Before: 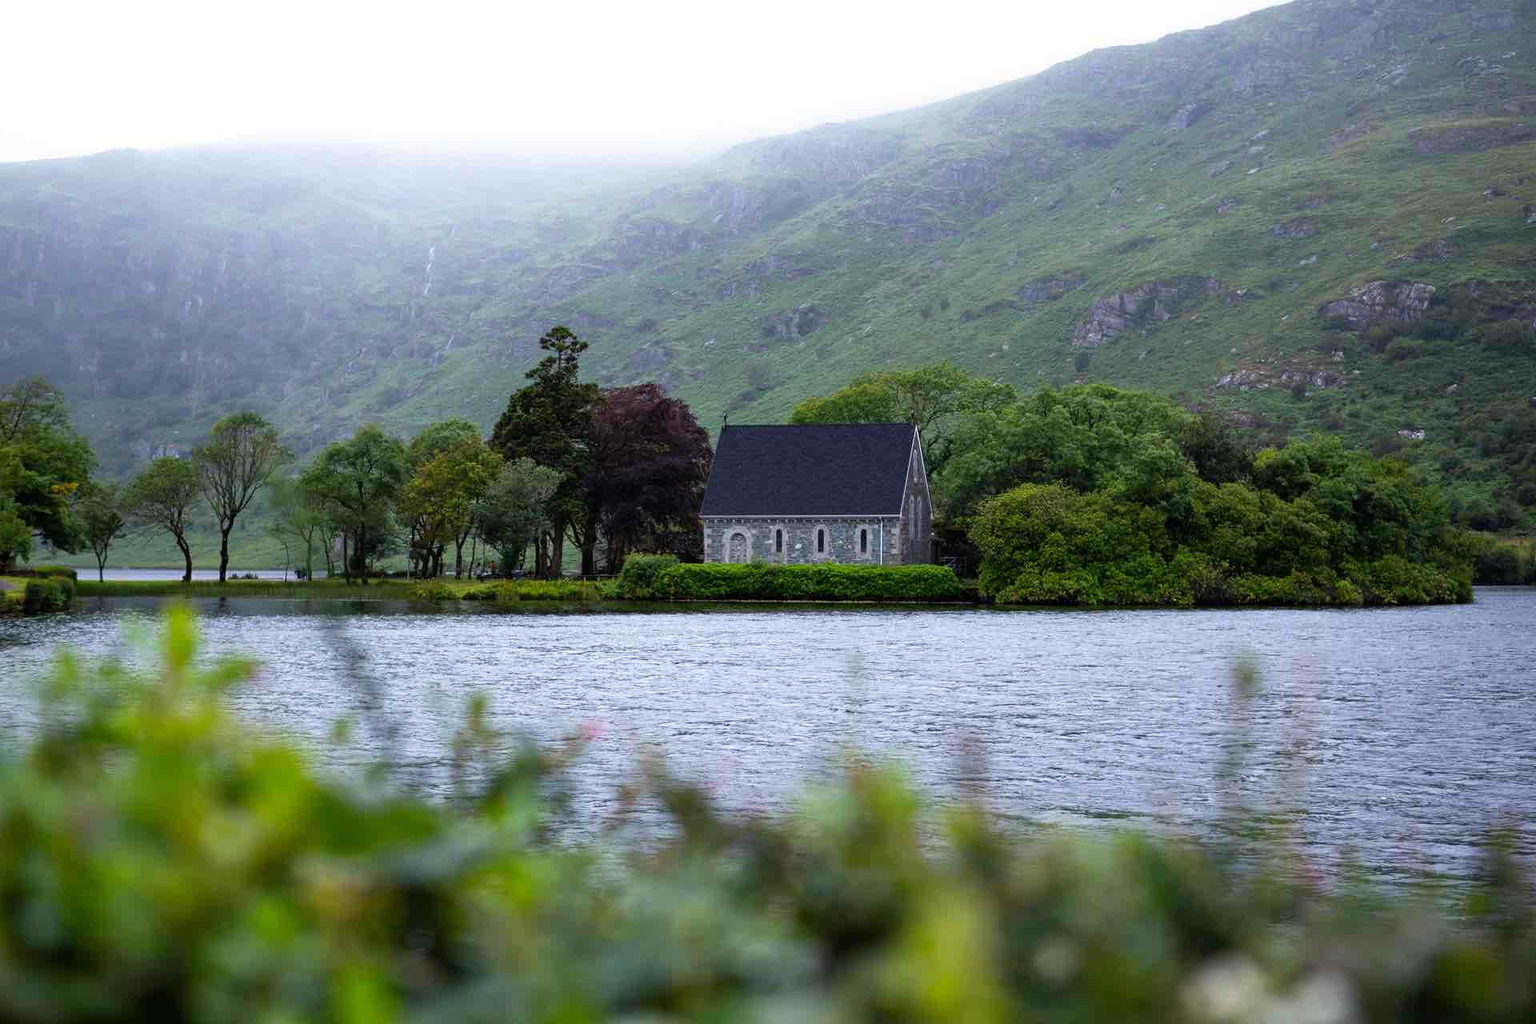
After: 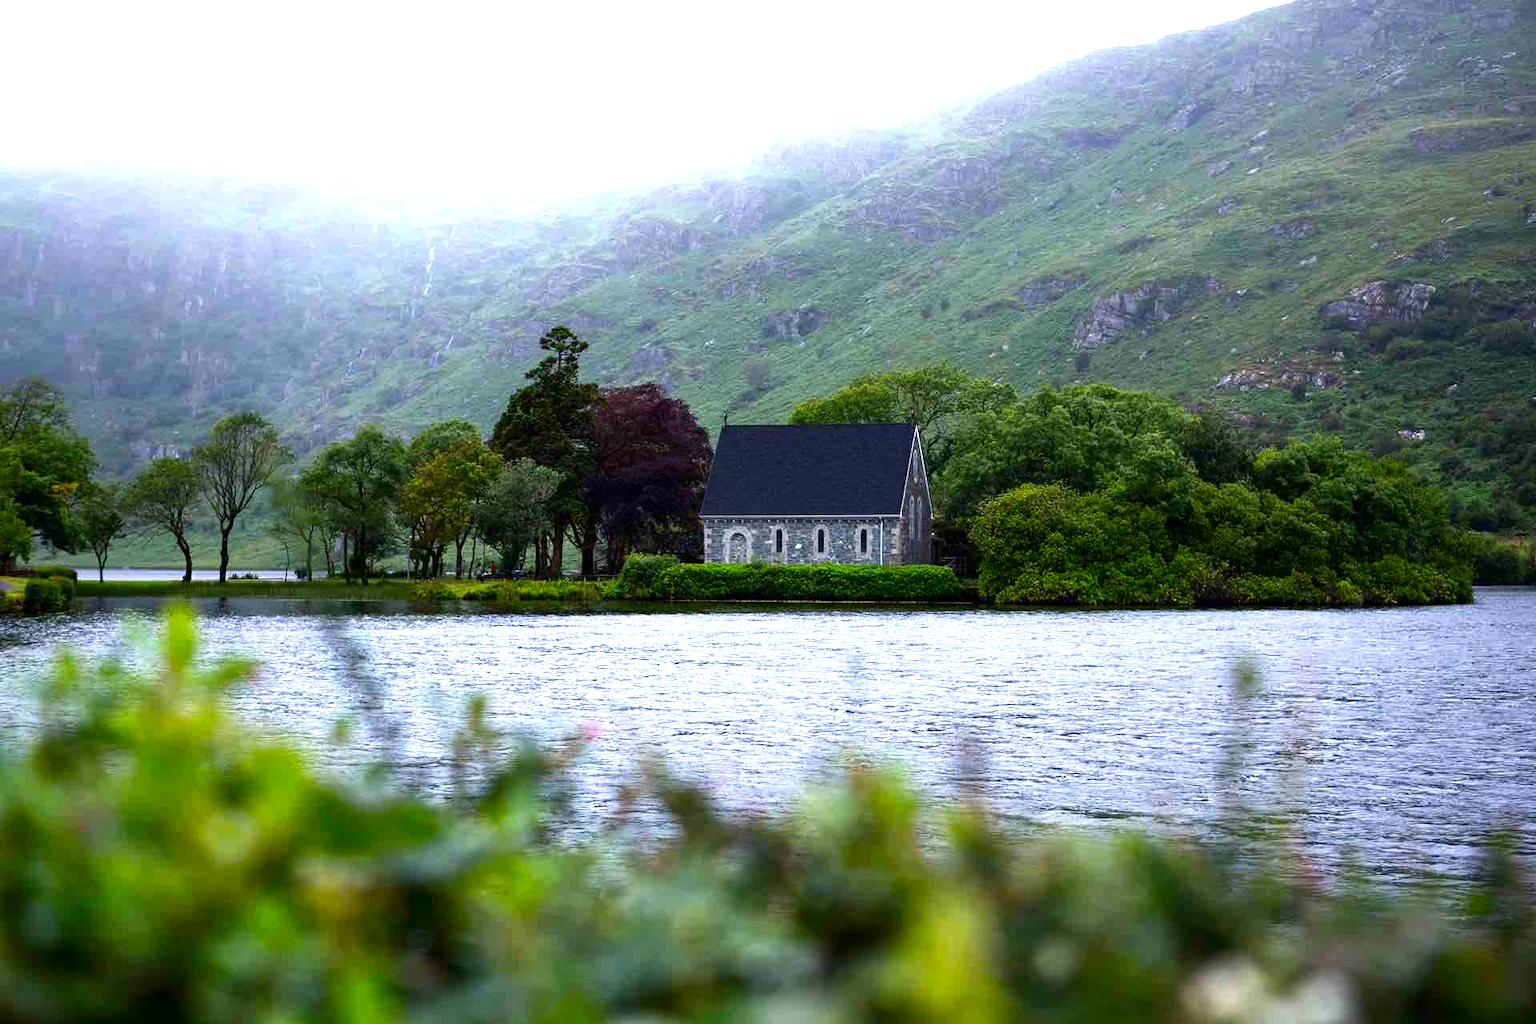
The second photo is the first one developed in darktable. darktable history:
exposure: exposure 0.722 EV, compensate highlight preservation false
contrast brightness saturation: contrast 0.07, brightness -0.14, saturation 0.11
